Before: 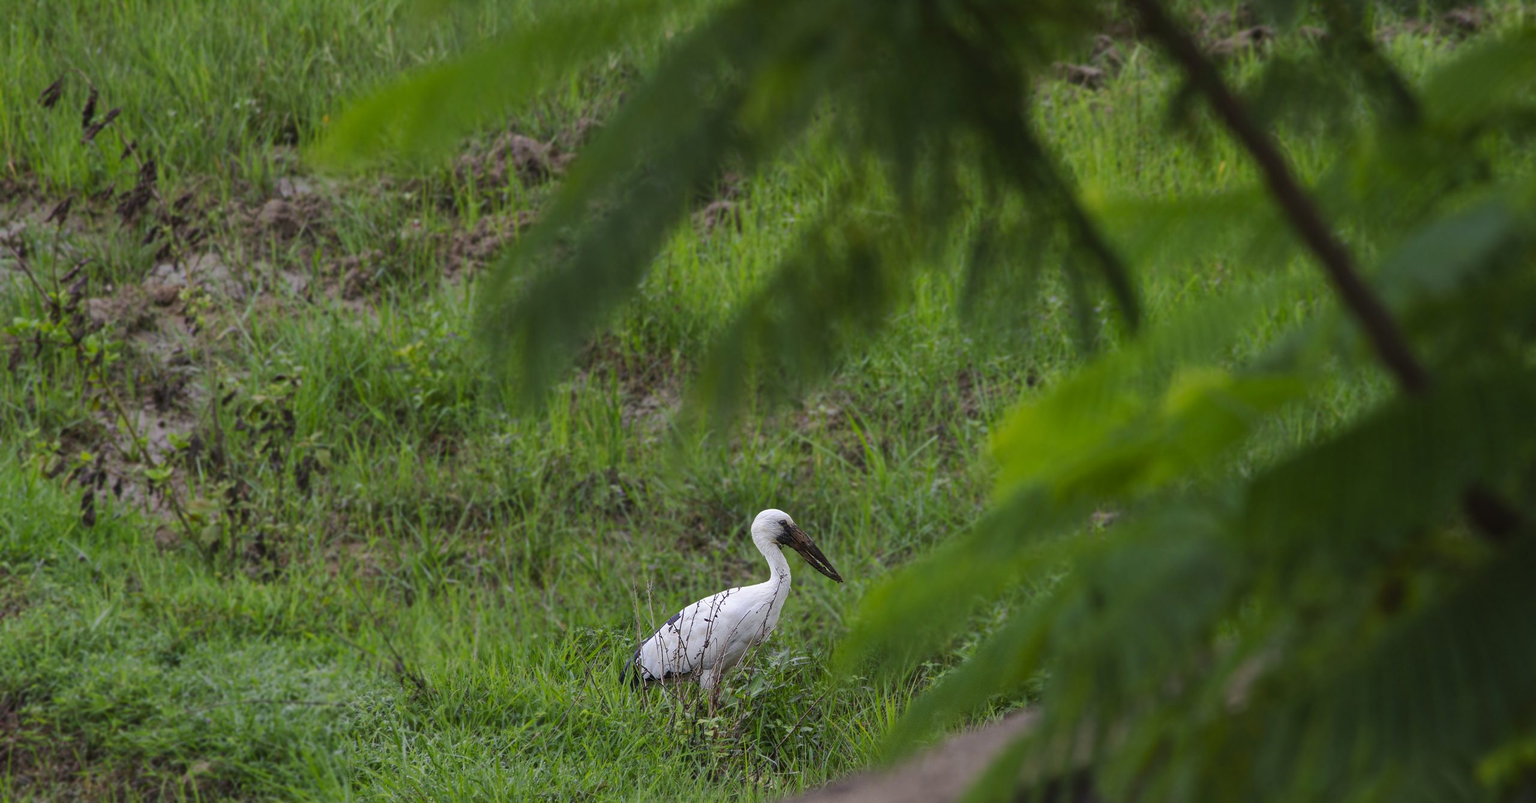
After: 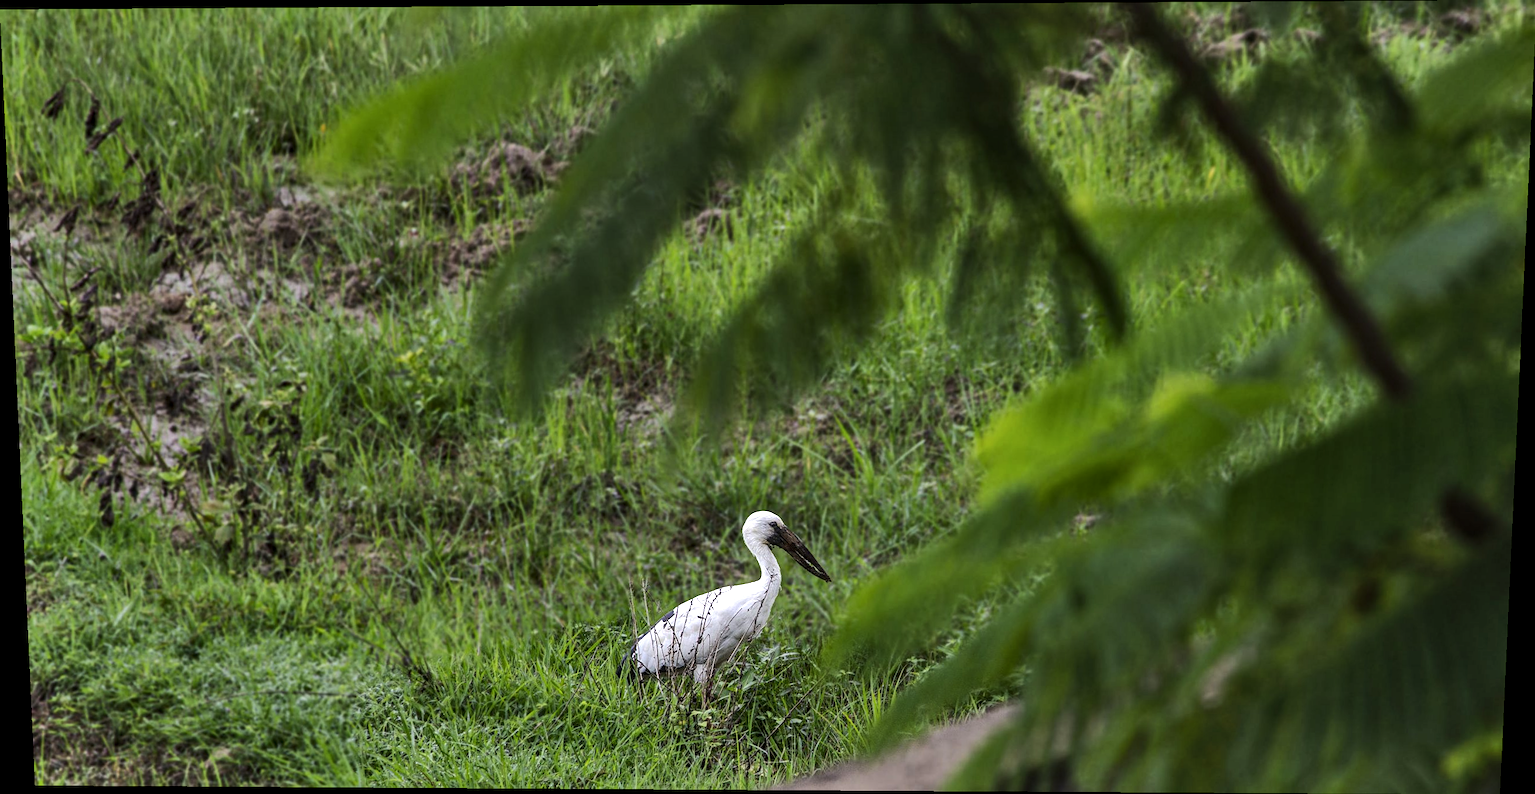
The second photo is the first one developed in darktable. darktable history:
sharpen: amount 0.2
tone equalizer: -8 EV -0.75 EV, -7 EV -0.7 EV, -6 EV -0.6 EV, -5 EV -0.4 EV, -3 EV 0.4 EV, -2 EV 0.6 EV, -1 EV 0.7 EV, +0 EV 0.75 EV, edges refinement/feathering 500, mask exposure compensation -1.57 EV, preserve details no
local contrast: on, module defaults
shadows and highlights: shadows 43.71, white point adjustment -1.46, soften with gaussian
rotate and perspective: lens shift (vertical) 0.048, lens shift (horizontal) -0.024, automatic cropping off
